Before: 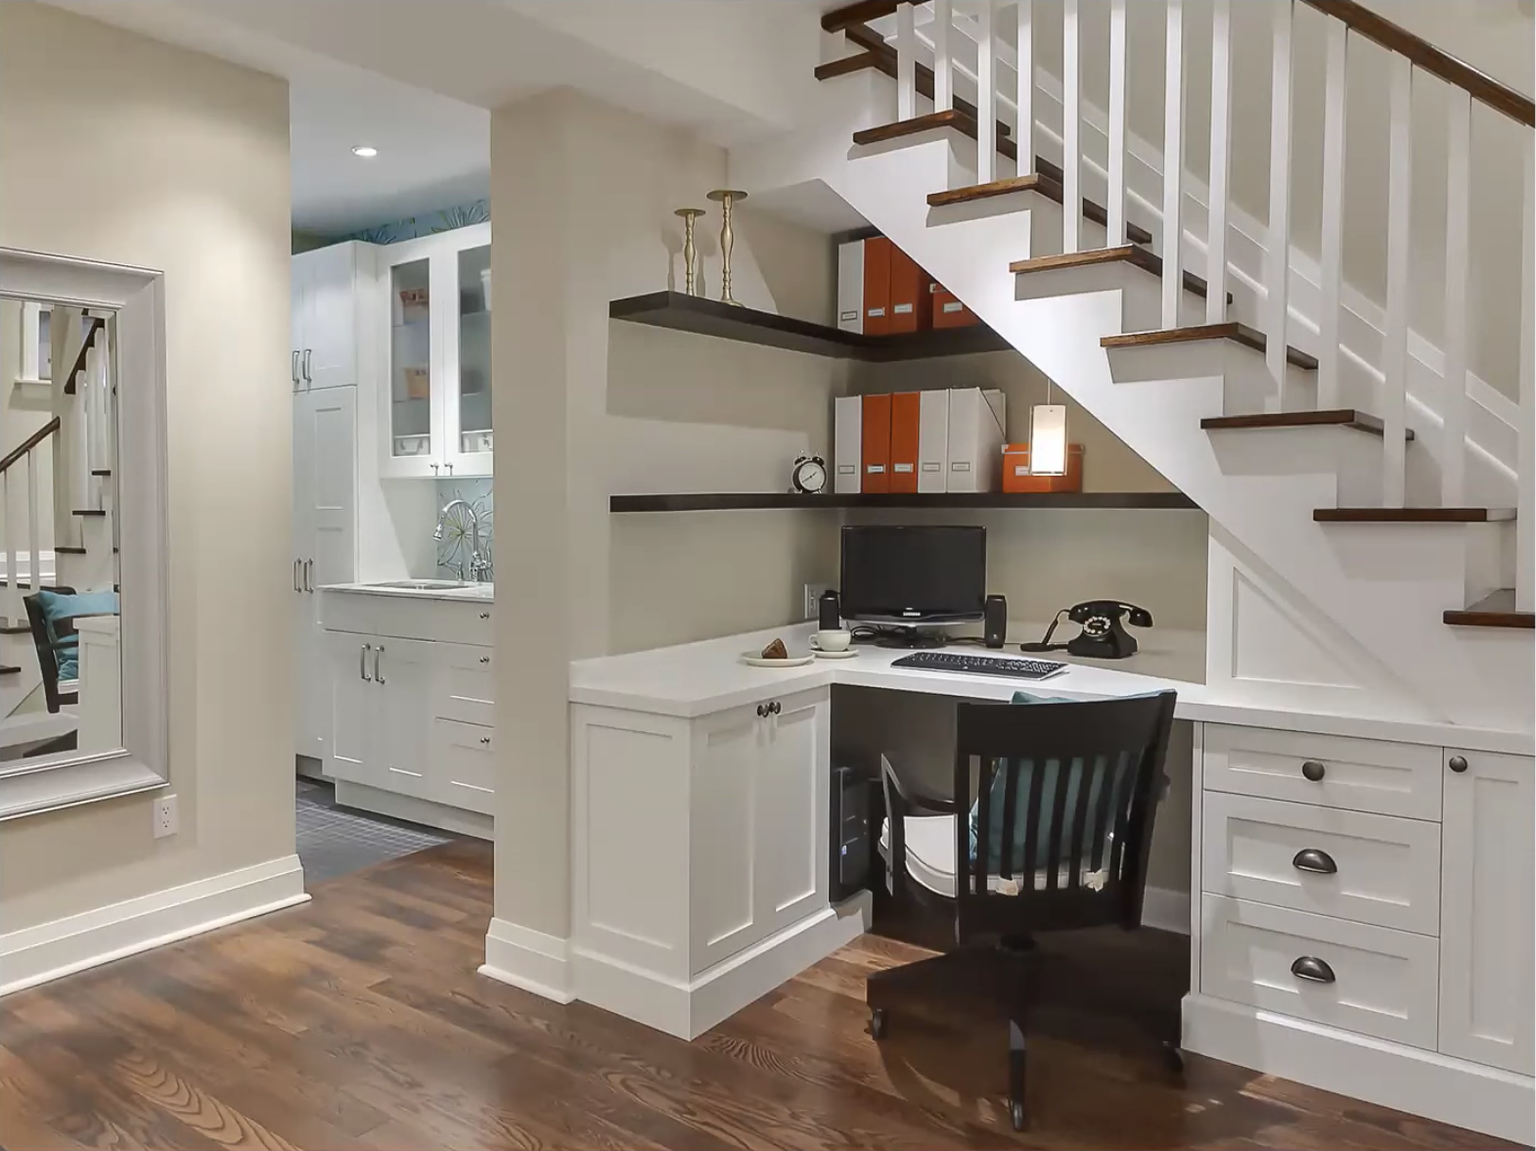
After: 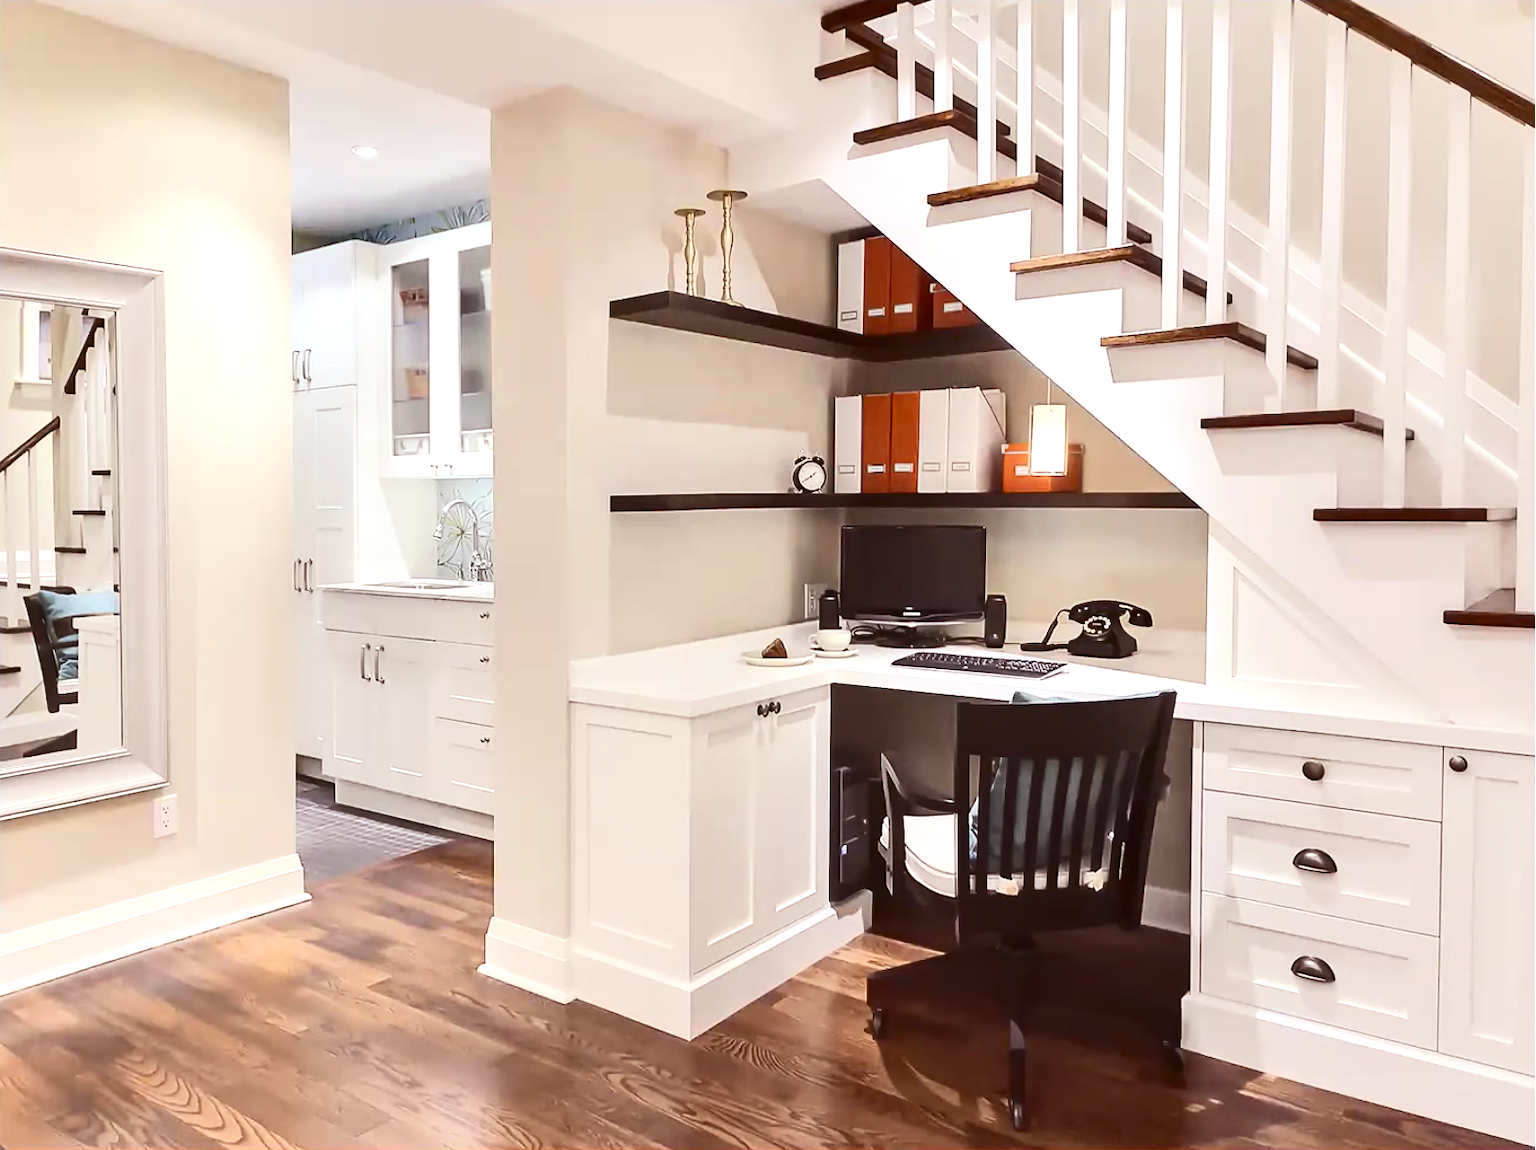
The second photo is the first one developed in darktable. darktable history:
contrast brightness saturation: contrast 0.28
exposure: black level correction 0, exposure 0.7 EV, compensate exposure bias true, compensate highlight preservation false
rgb levels: mode RGB, independent channels, levels [[0, 0.474, 1], [0, 0.5, 1], [0, 0.5, 1]]
